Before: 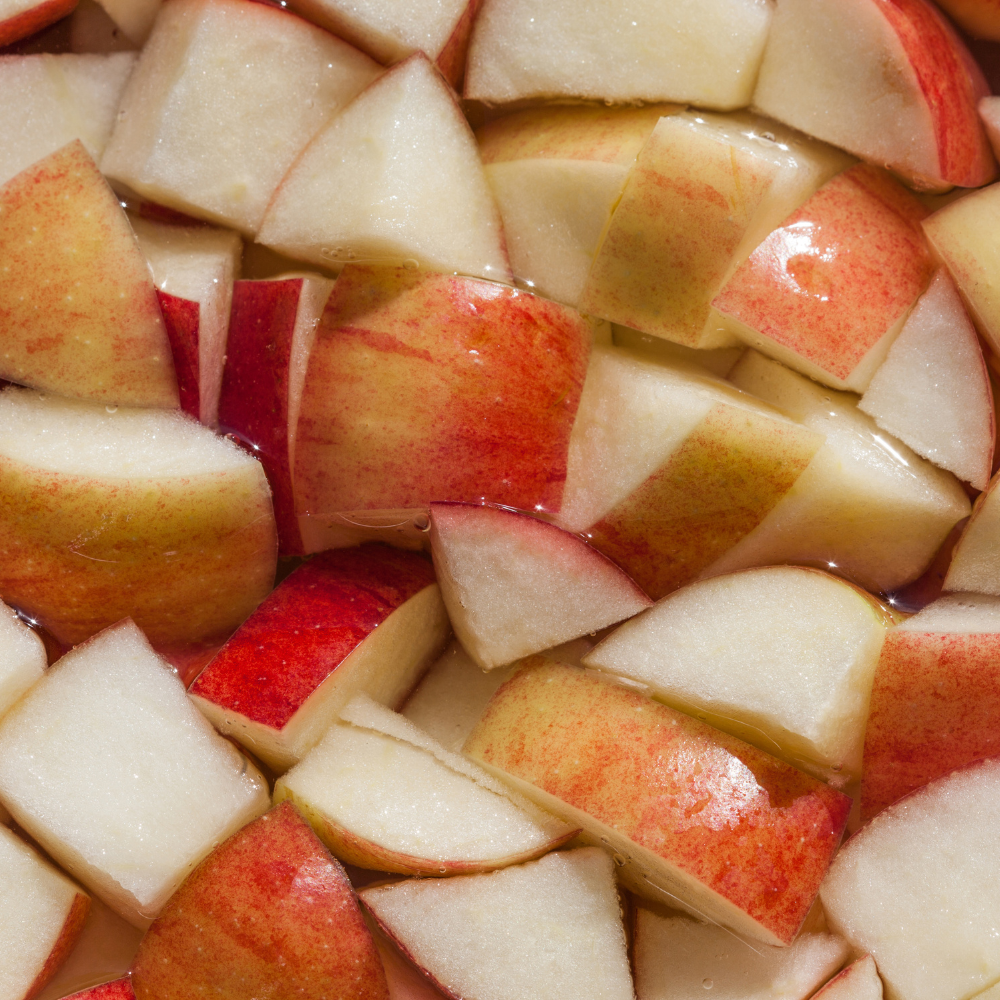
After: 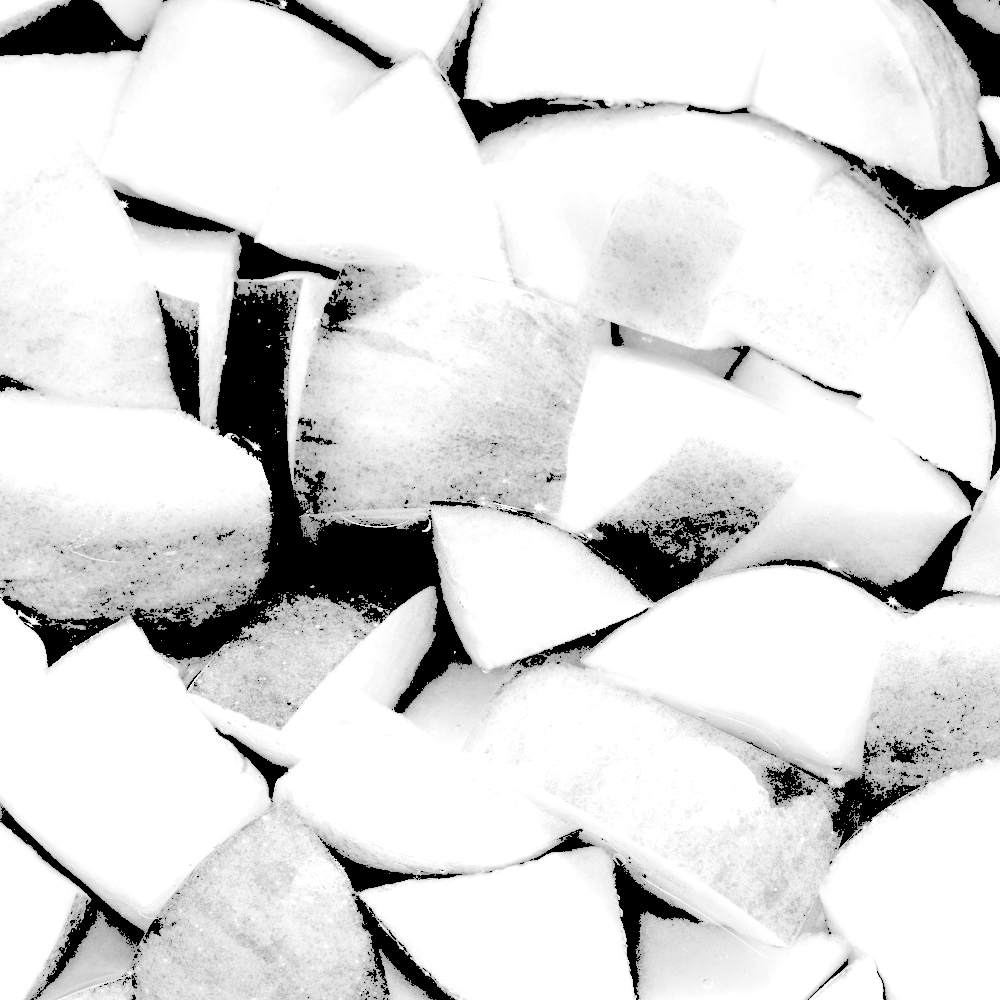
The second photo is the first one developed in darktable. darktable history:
color zones: curves: ch1 [(0, -0.394) (0.143, -0.394) (0.286, -0.394) (0.429, -0.392) (0.571, -0.391) (0.714, -0.391) (0.857, -0.391) (1, -0.394)]
exposure: black level correction -0.016, exposure -1.018 EV, compensate highlight preservation false
local contrast: mode bilateral grid, contrast 20, coarseness 100, detail 150%, midtone range 0.2
levels: levels [0.246, 0.246, 0.506]
